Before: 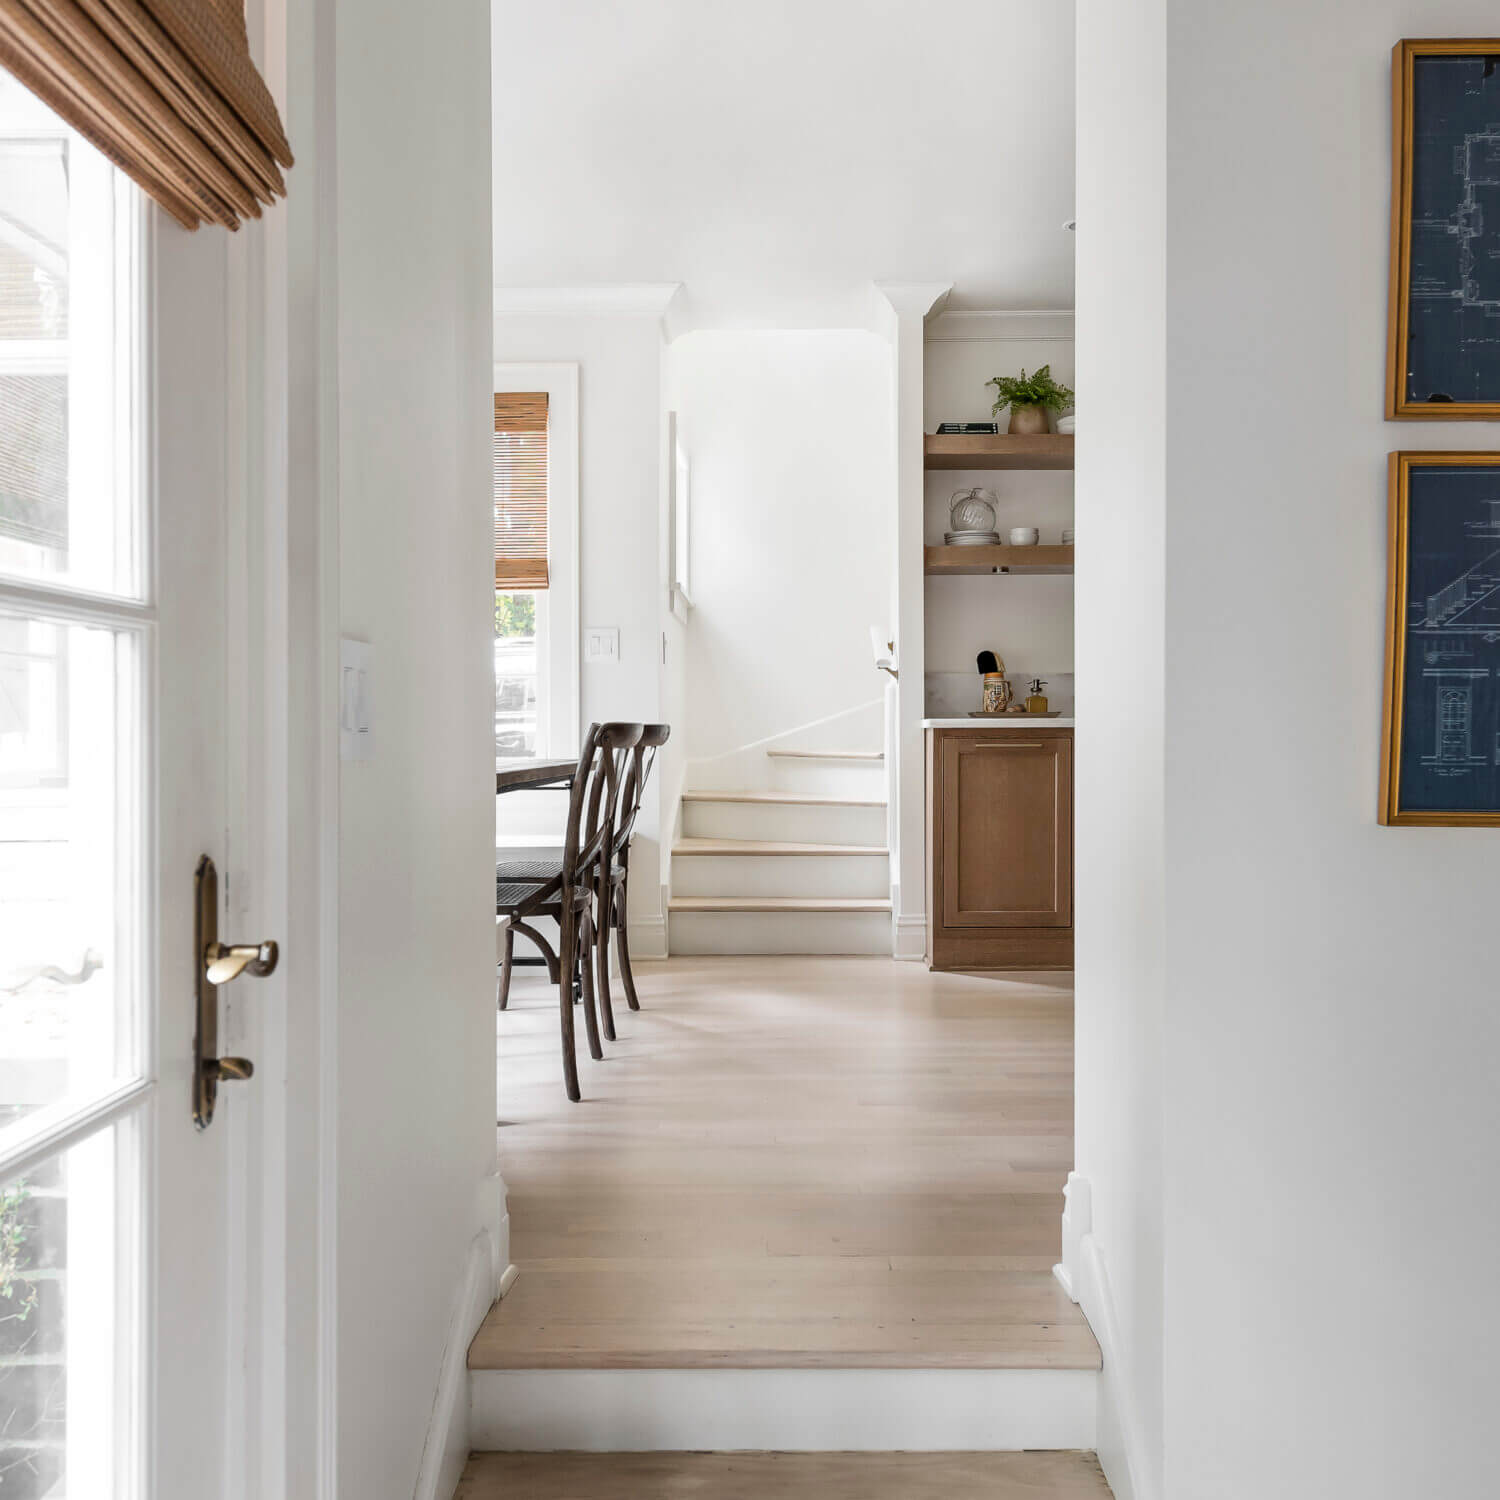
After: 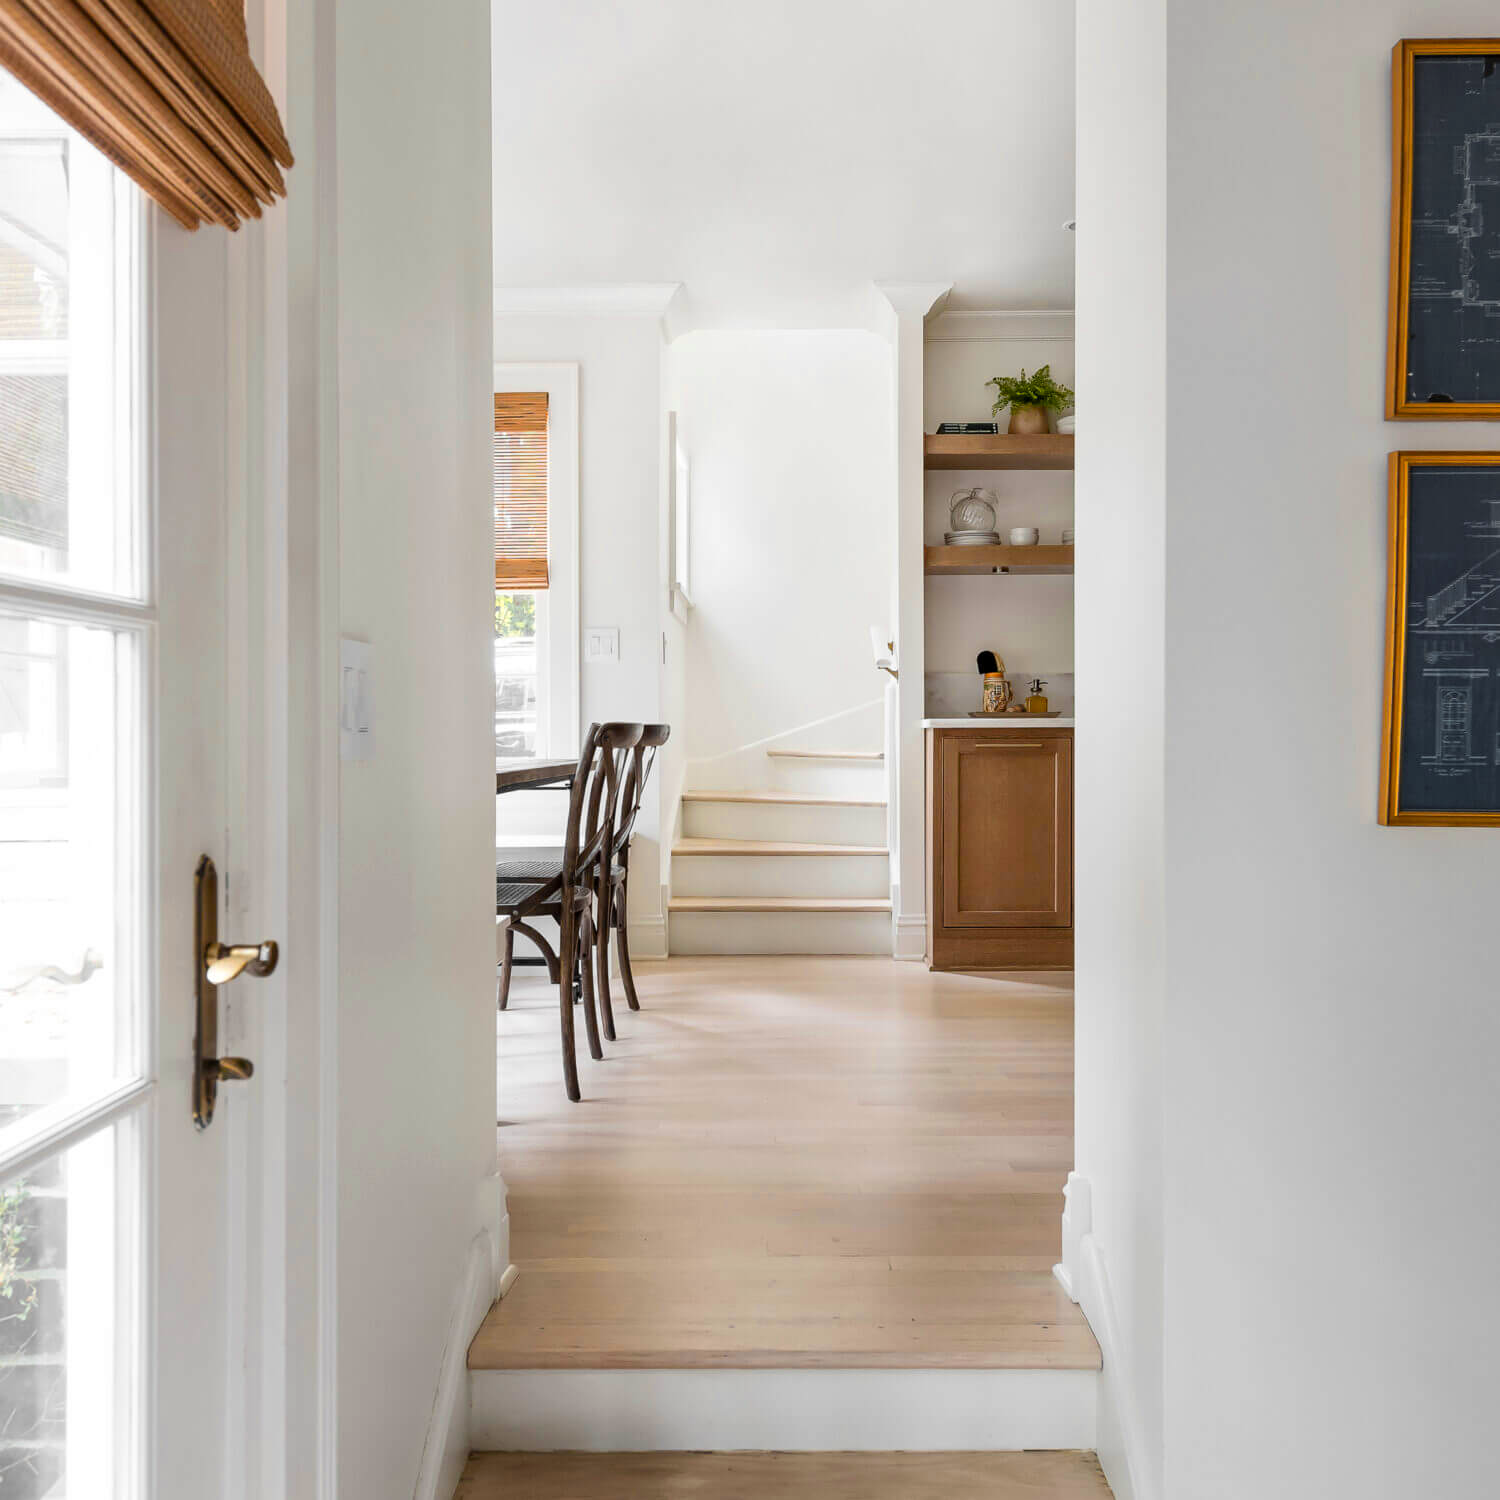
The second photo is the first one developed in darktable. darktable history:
color zones: curves: ch0 [(0, 0.511) (0.143, 0.531) (0.286, 0.56) (0.429, 0.5) (0.571, 0.5) (0.714, 0.5) (0.857, 0.5) (1, 0.5)]; ch1 [(0, 0.525) (0.143, 0.705) (0.286, 0.715) (0.429, 0.35) (0.571, 0.35) (0.714, 0.35) (0.857, 0.4) (1, 0.4)]; ch2 [(0, 0.572) (0.143, 0.512) (0.286, 0.473) (0.429, 0.45) (0.571, 0.5) (0.714, 0.5) (0.857, 0.518) (1, 0.518)]
